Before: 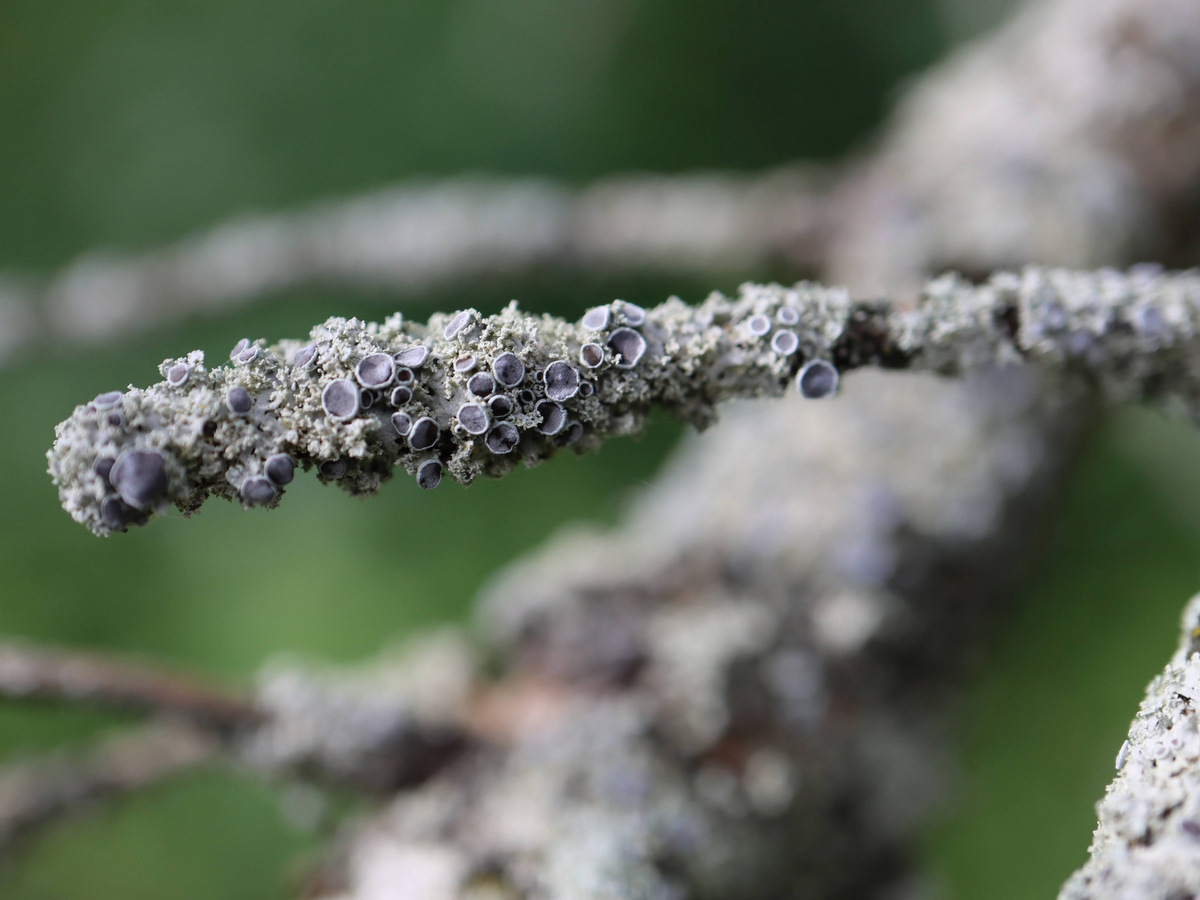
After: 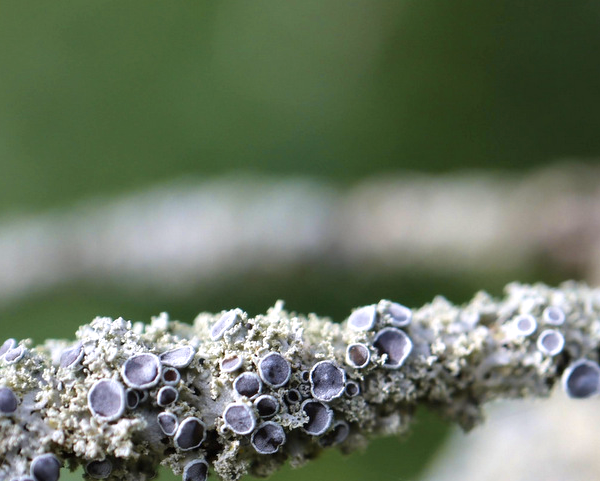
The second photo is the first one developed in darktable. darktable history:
color contrast: green-magenta contrast 0.8, blue-yellow contrast 1.1, unbound 0
exposure: exposure 0.485 EV, compensate highlight preservation false
velvia: on, module defaults
crop: left 19.556%, right 30.401%, bottom 46.458%
